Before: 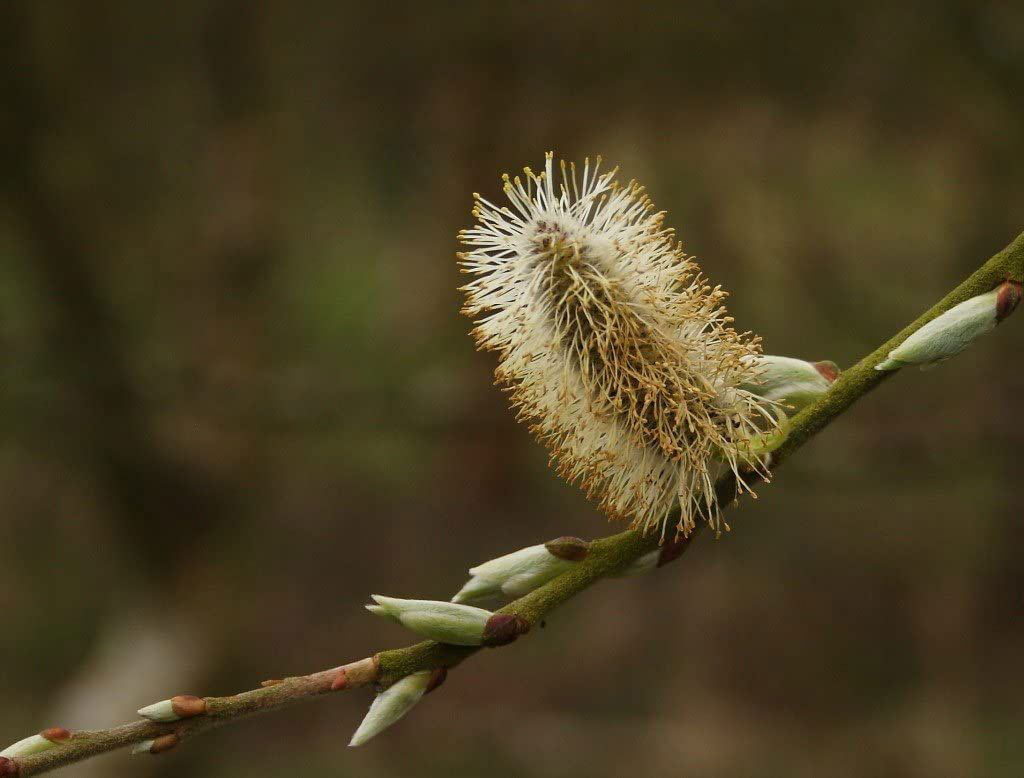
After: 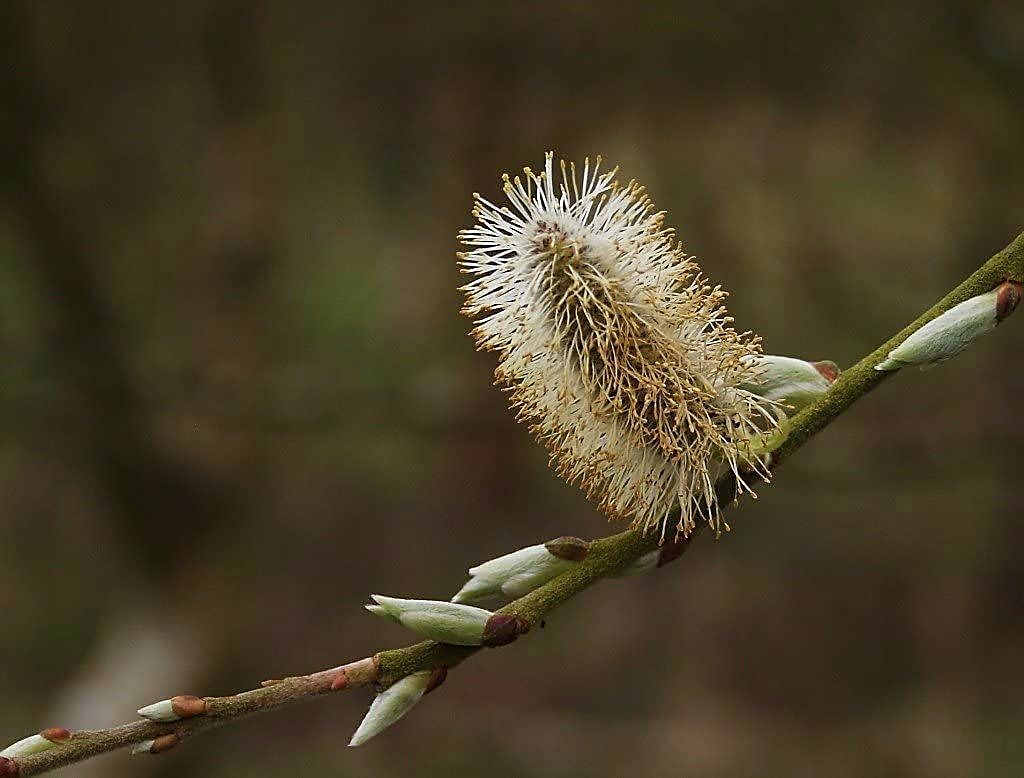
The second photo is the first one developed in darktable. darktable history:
color calibration: illuminant as shot in camera, x 0.358, y 0.373, temperature 4628.91 K
sharpen: radius 1.4, amount 1.25, threshold 0.7
